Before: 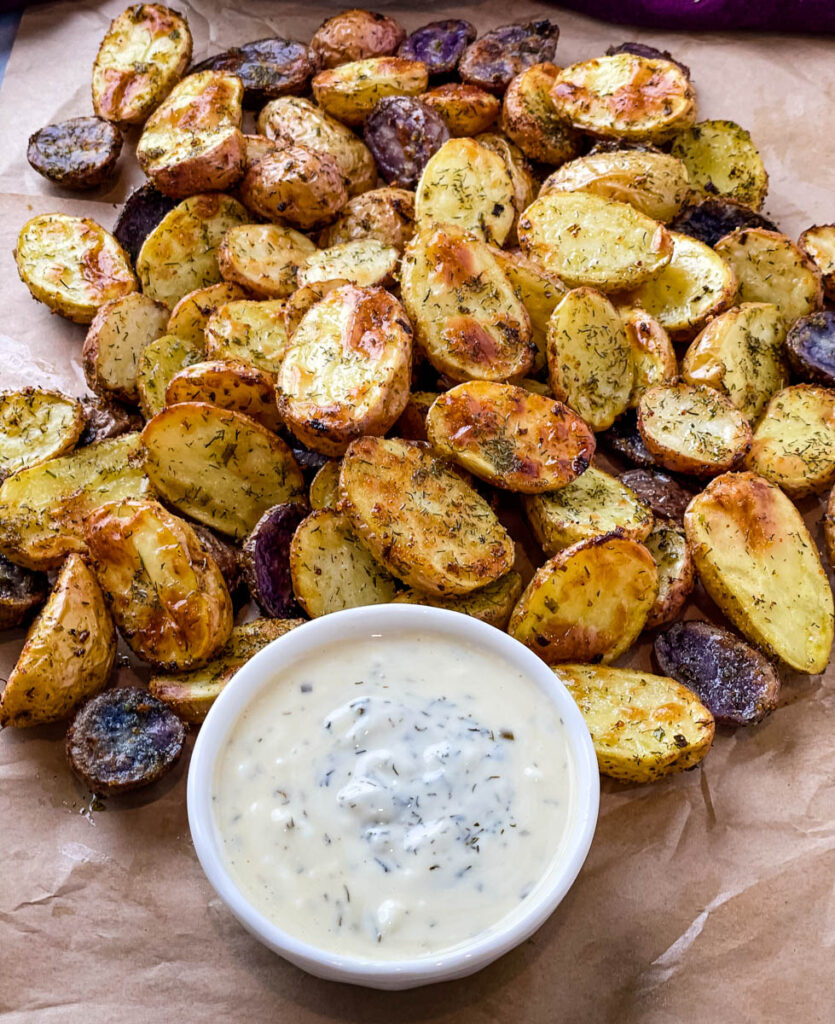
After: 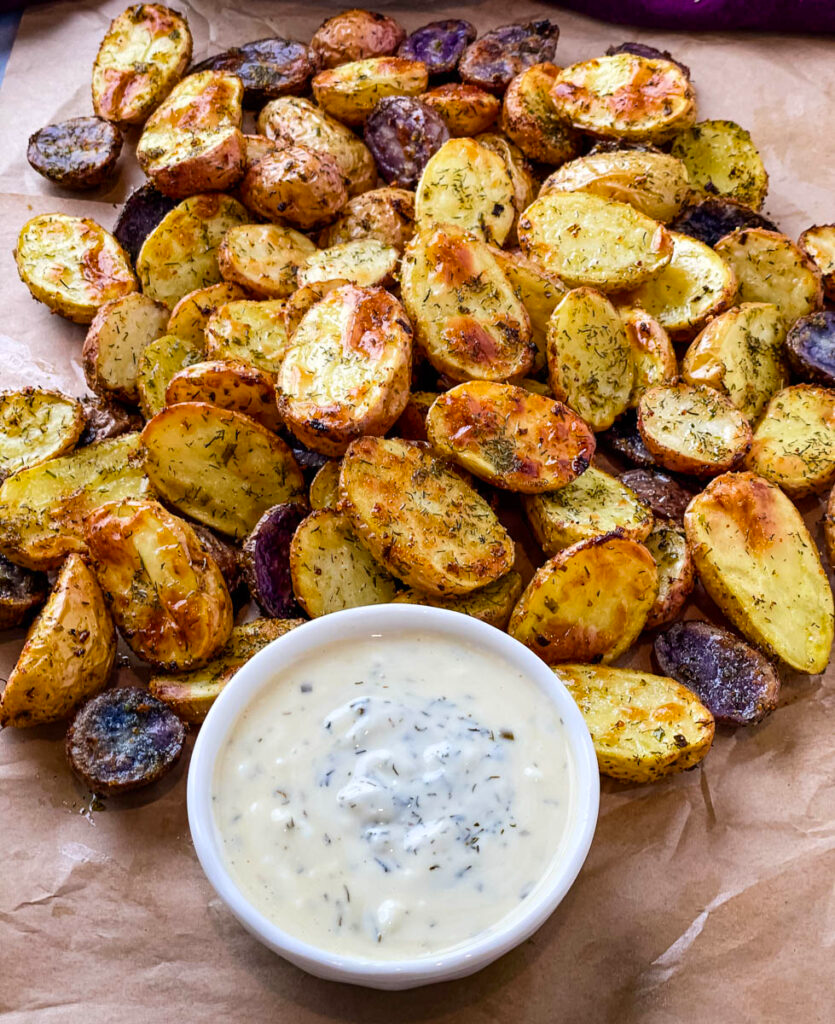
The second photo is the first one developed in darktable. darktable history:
contrast brightness saturation: contrast 0.043, saturation 0.158
